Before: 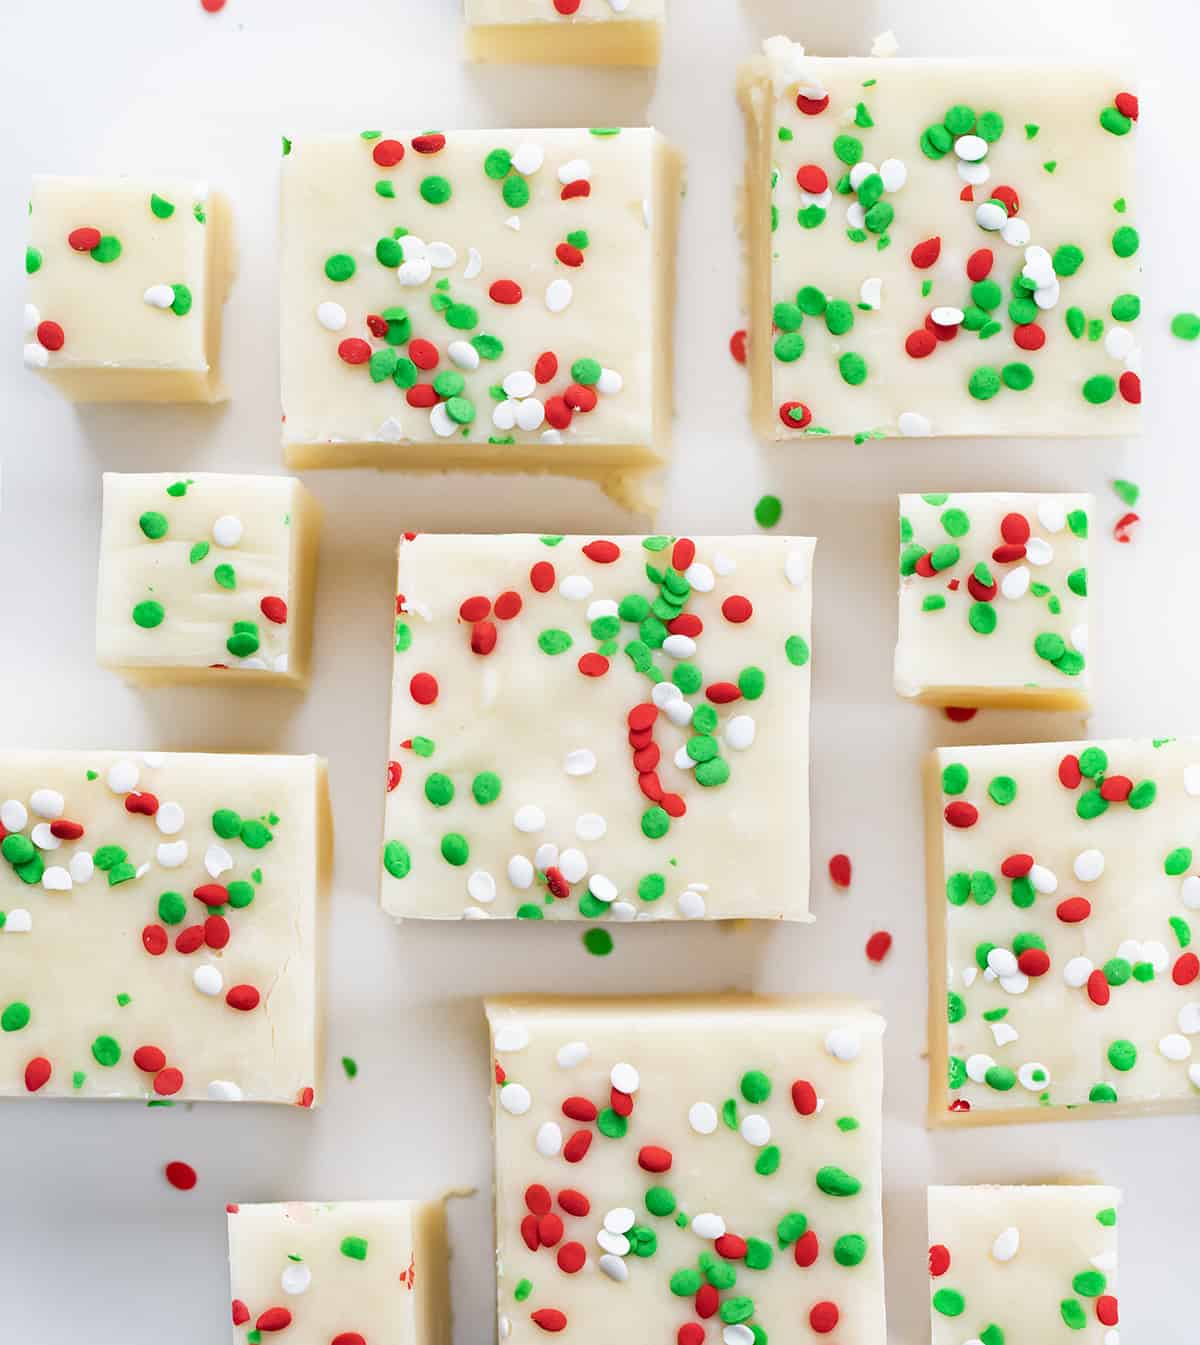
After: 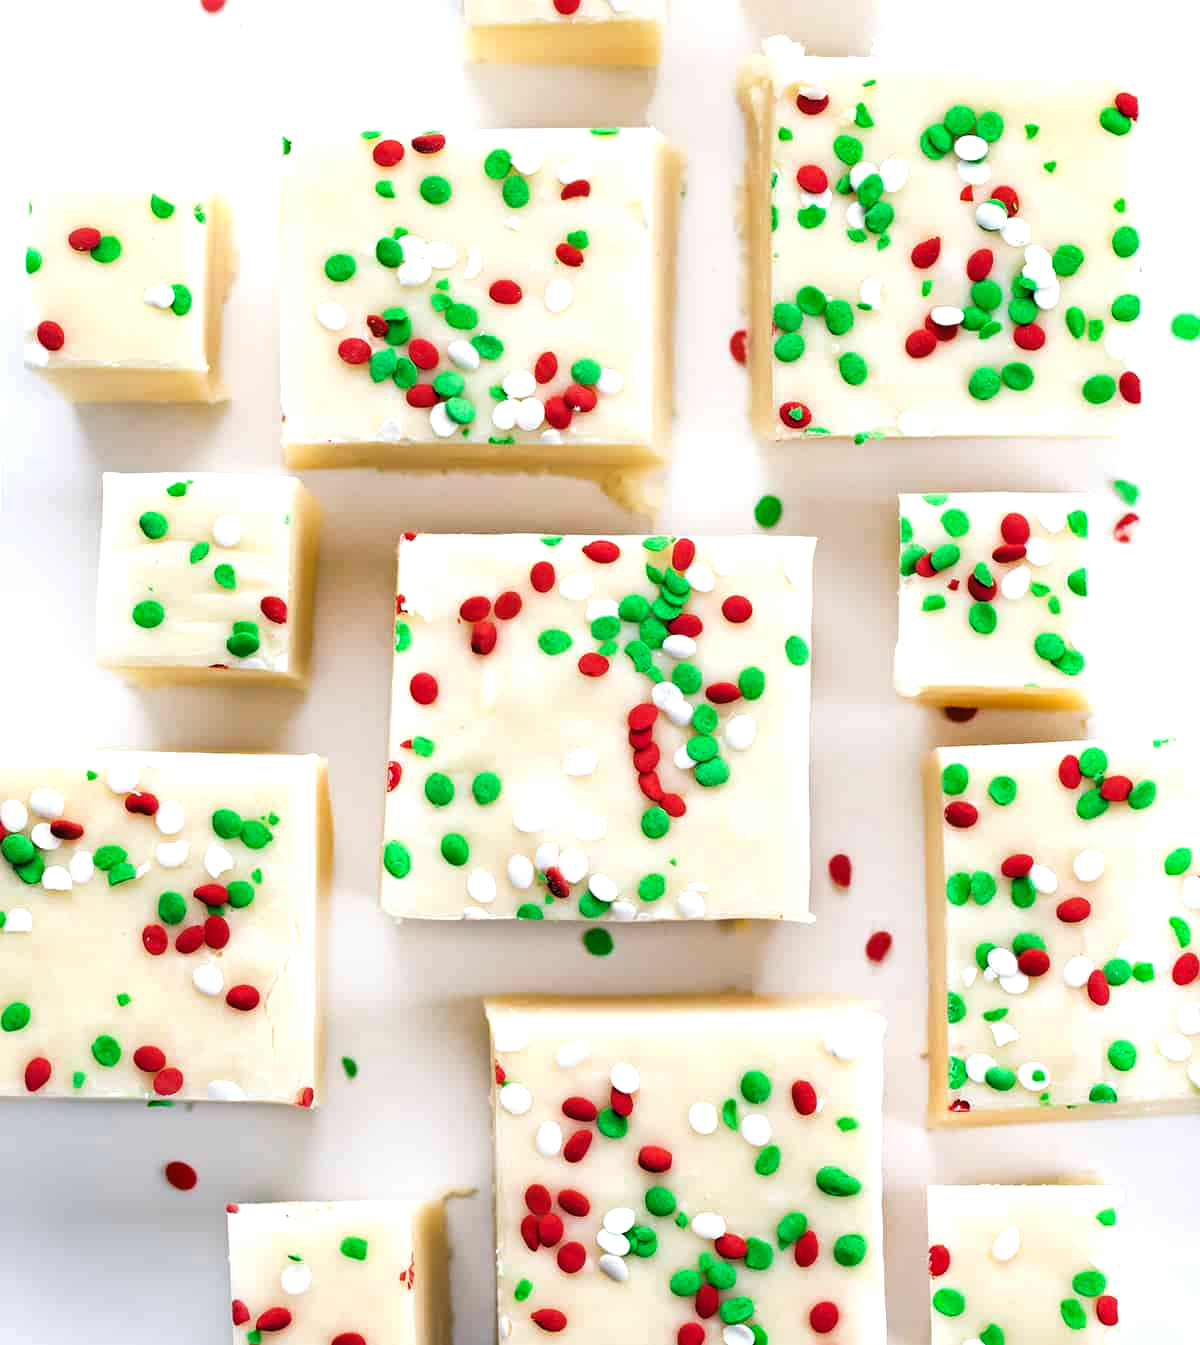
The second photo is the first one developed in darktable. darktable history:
levels: levels [0.182, 0.542, 0.902]
